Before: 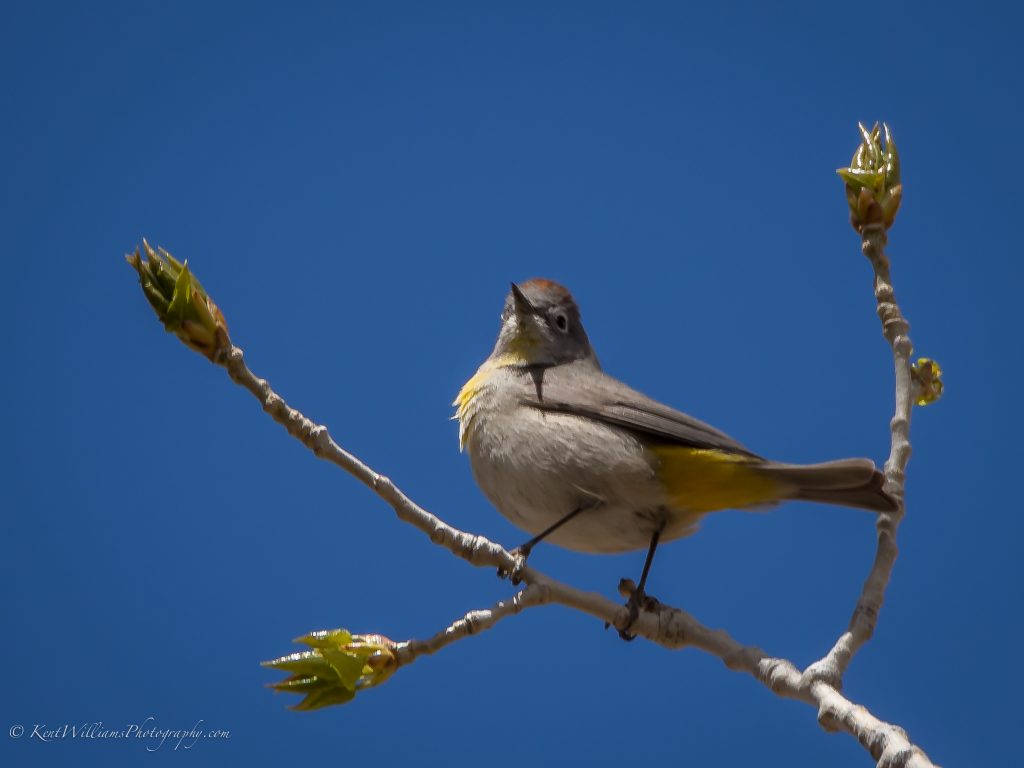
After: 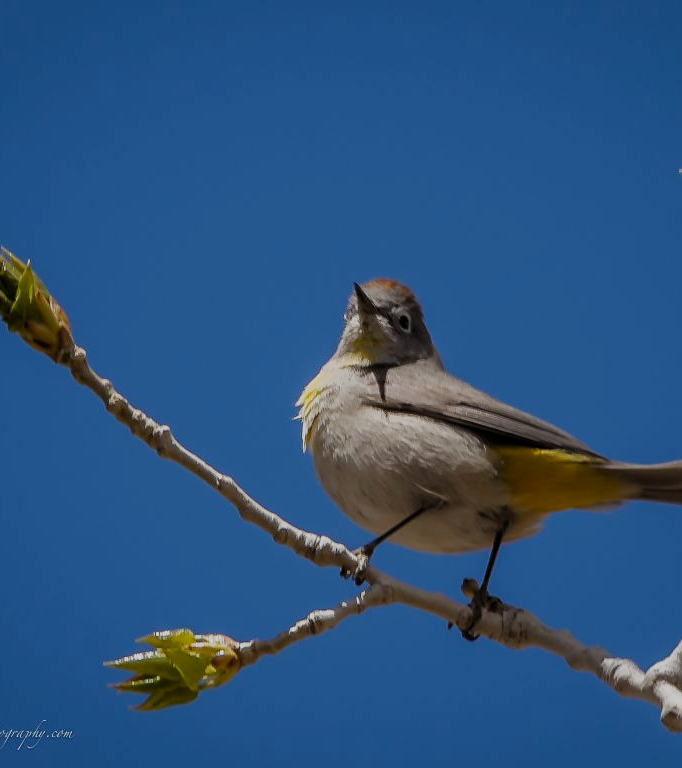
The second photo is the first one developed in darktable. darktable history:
sharpen: amount 0.207
crop and rotate: left 15.346%, right 17.997%
filmic rgb: black relative exposure -7.65 EV, white relative exposure 4.56 EV, hardness 3.61, preserve chrominance no, color science v5 (2021), contrast in shadows safe, contrast in highlights safe
